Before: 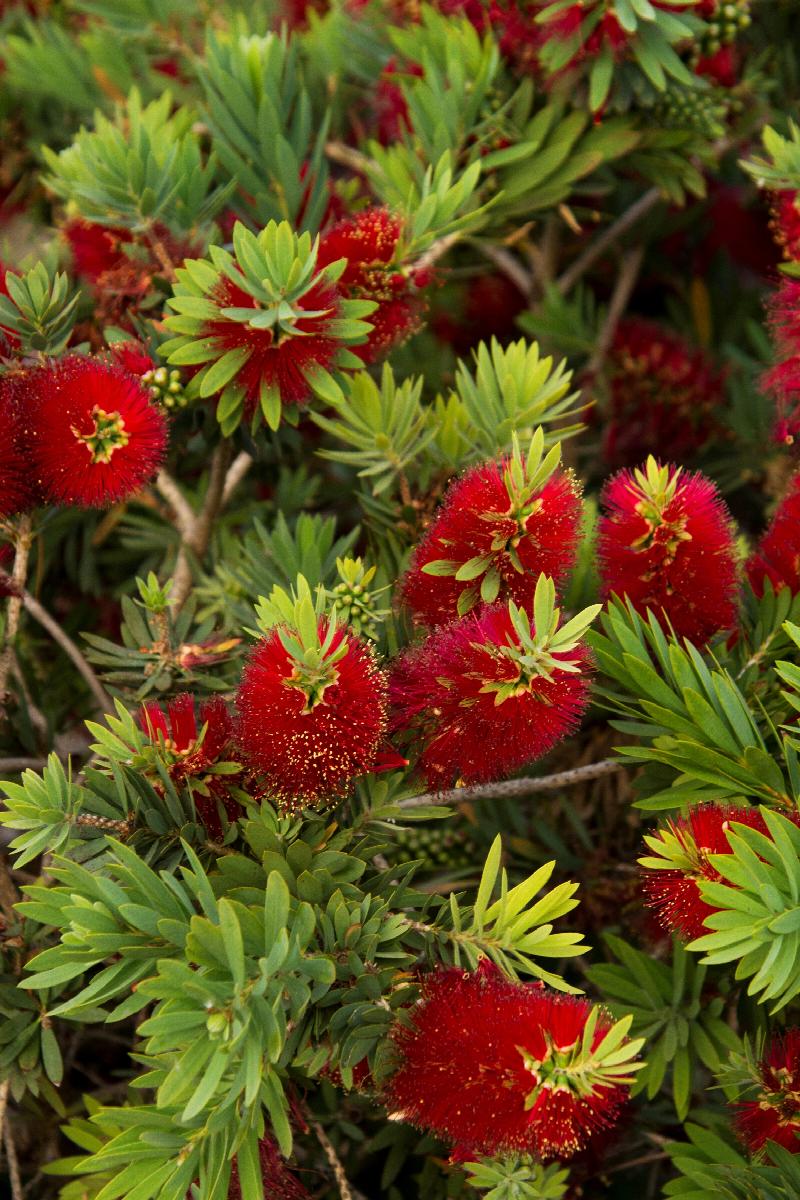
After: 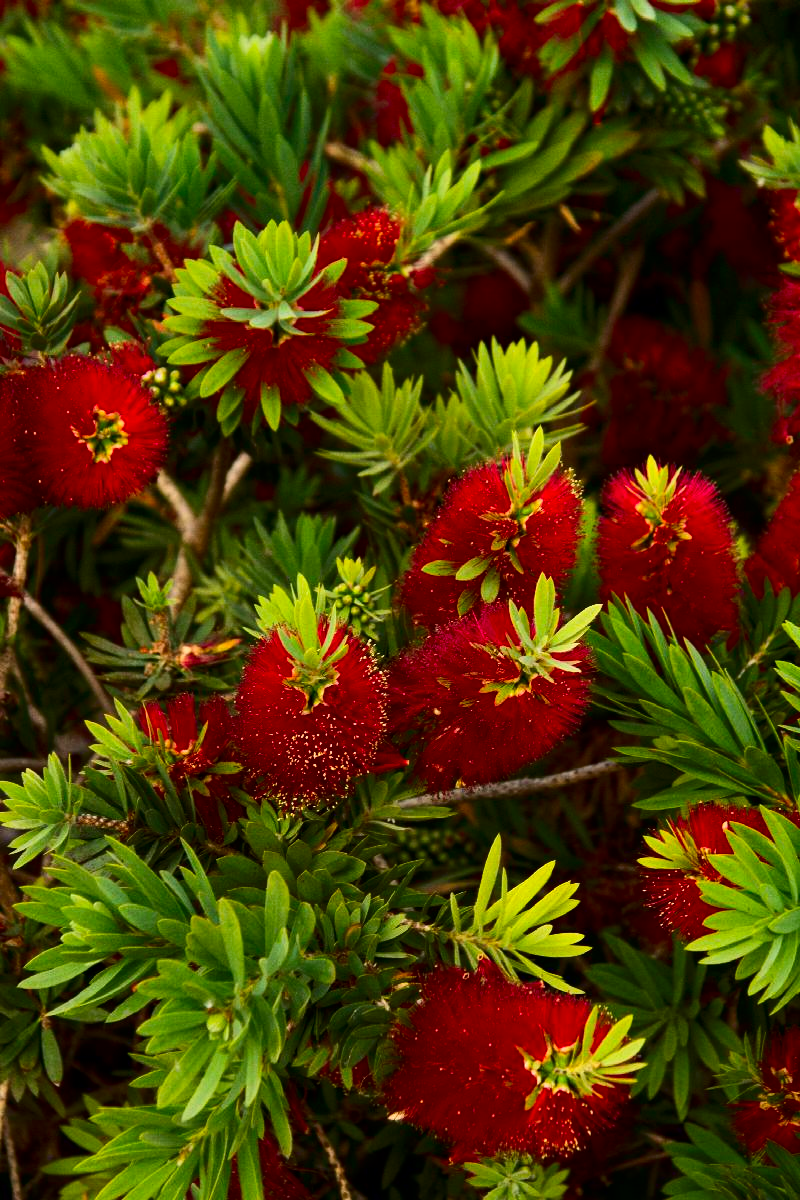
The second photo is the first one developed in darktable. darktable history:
color contrast: green-magenta contrast 1.2, blue-yellow contrast 1.2
contrast brightness saturation: contrast 0.2, brightness -0.11, saturation 0.1
